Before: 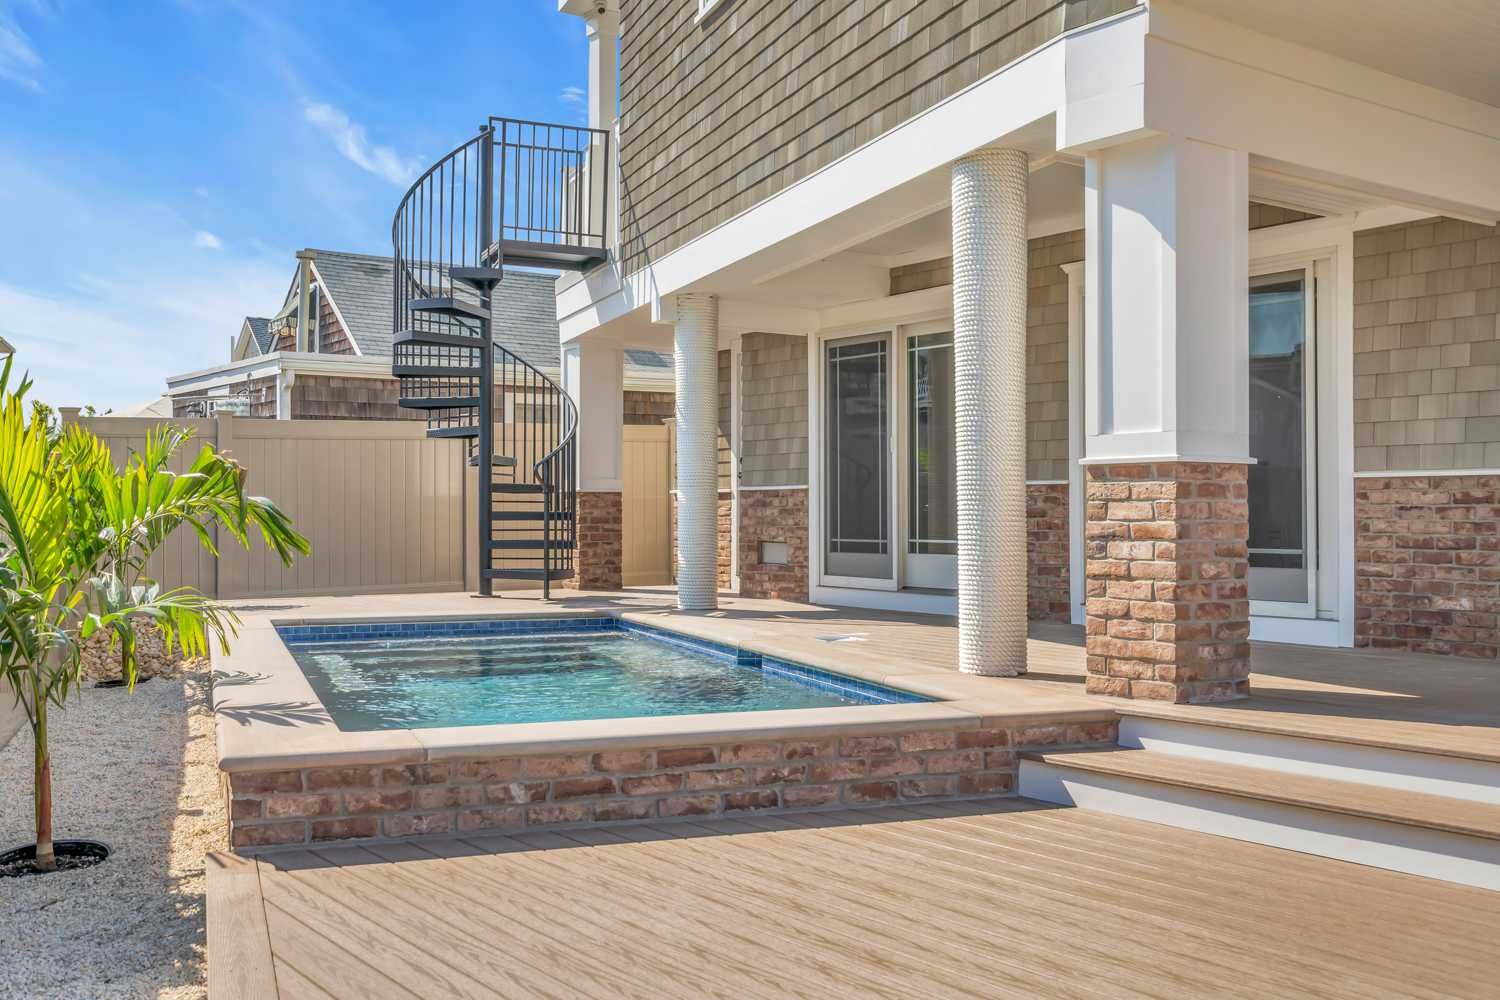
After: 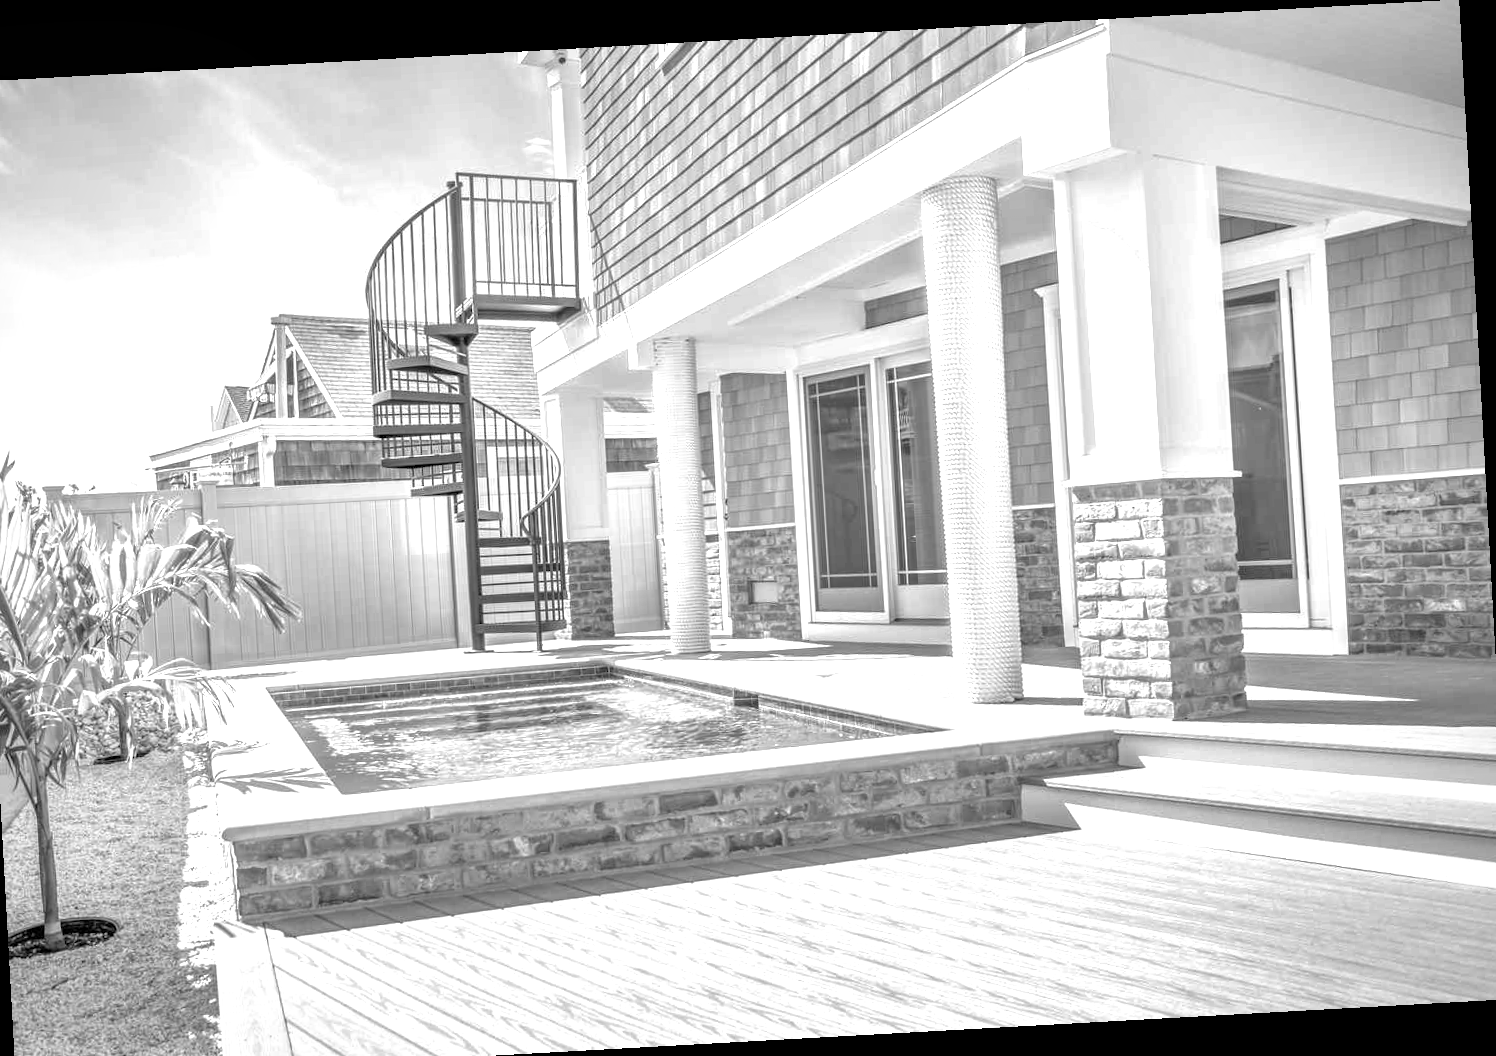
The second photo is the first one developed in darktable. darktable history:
local contrast: highlights 100%, shadows 100%, detail 120%, midtone range 0.2
levels: levels [0, 0.499, 1]
rotate and perspective: rotation -3.18°, automatic cropping off
shadows and highlights: shadows 25, highlights -25
exposure: black level correction 0, exposure 1.2 EV, compensate highlight preservation false
vignetting: fall-off radius 60.92%
crop and rotate: left 2.536%, right 1.107%, bottom 2.246%
monochrome: a 16.01, b -2.65, highlights 0.52
